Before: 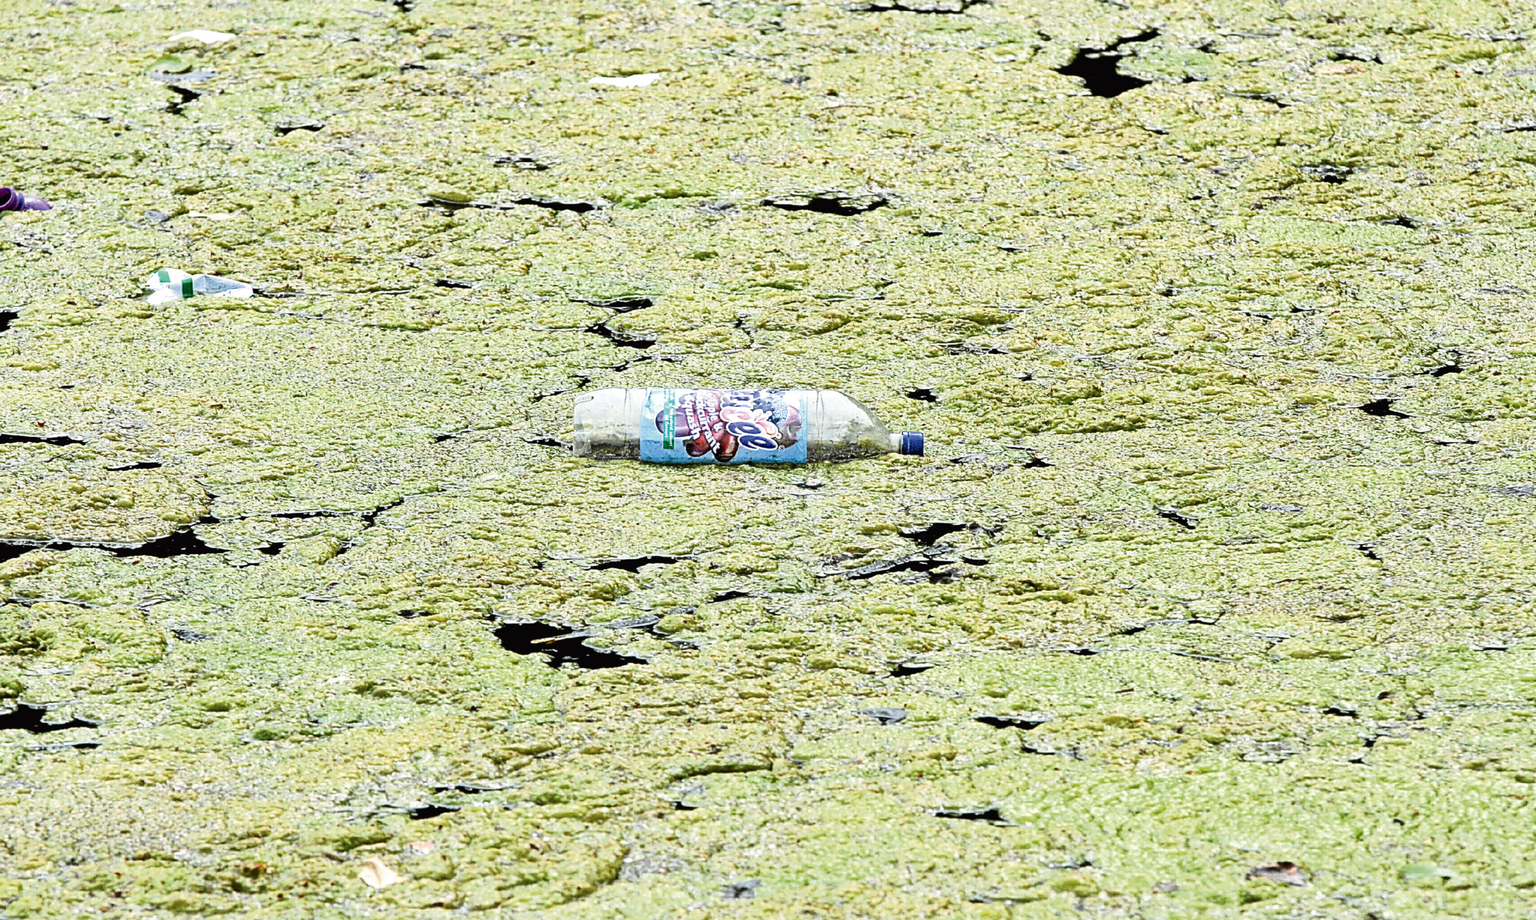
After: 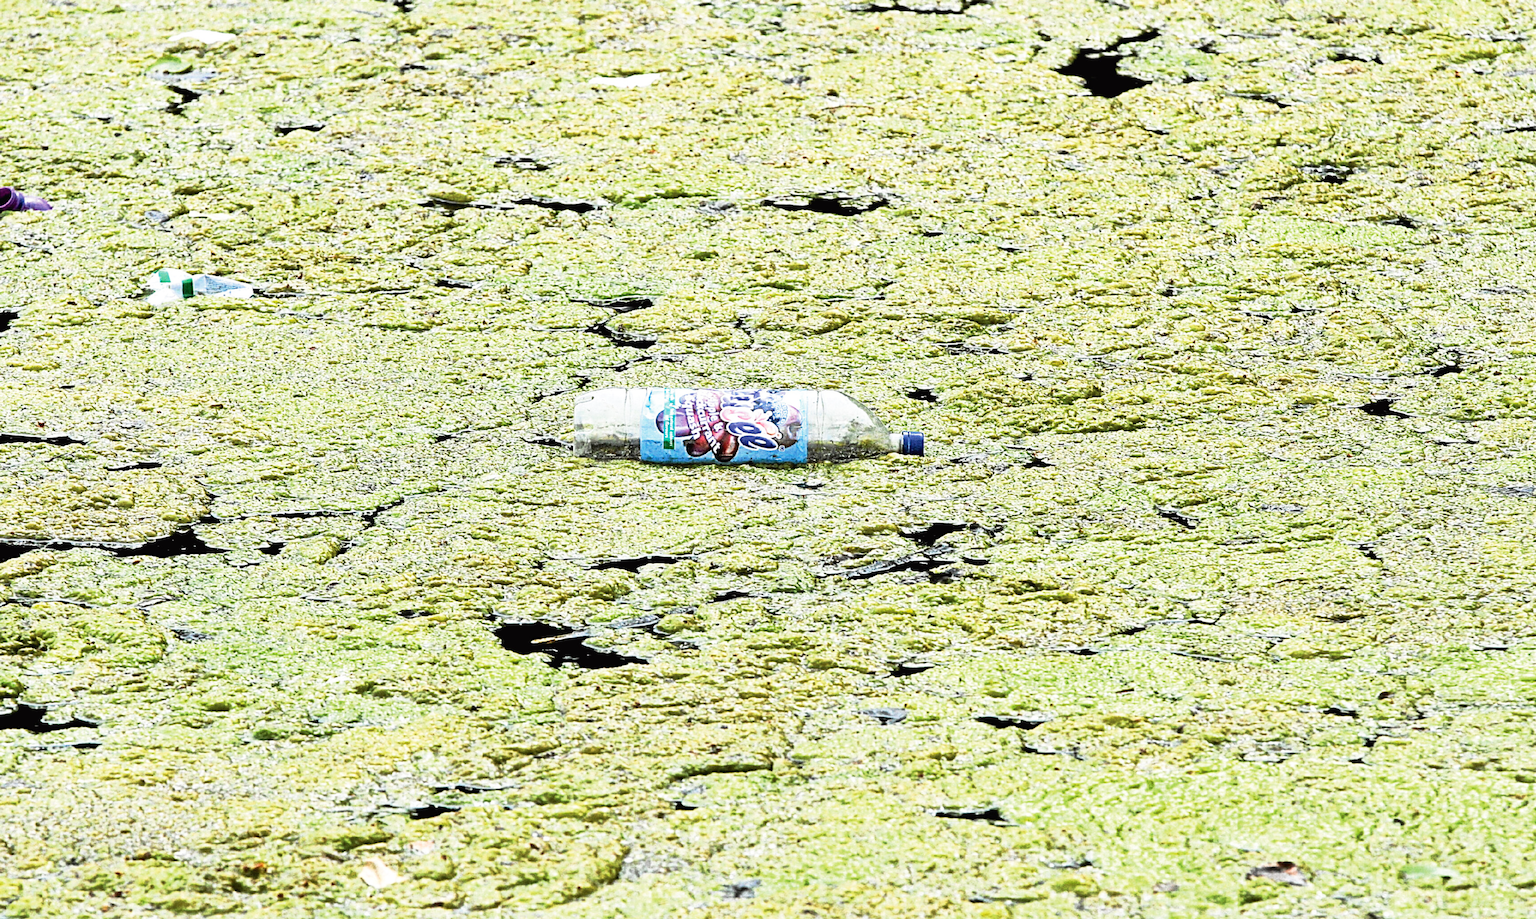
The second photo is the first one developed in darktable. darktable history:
base curve: curves: ch0 [(0, 0) (0.257, 0.25) (0.482, 0.586) (0.757, 0.871) (1, 1)], preserve colors none
levels: white 99.93%
